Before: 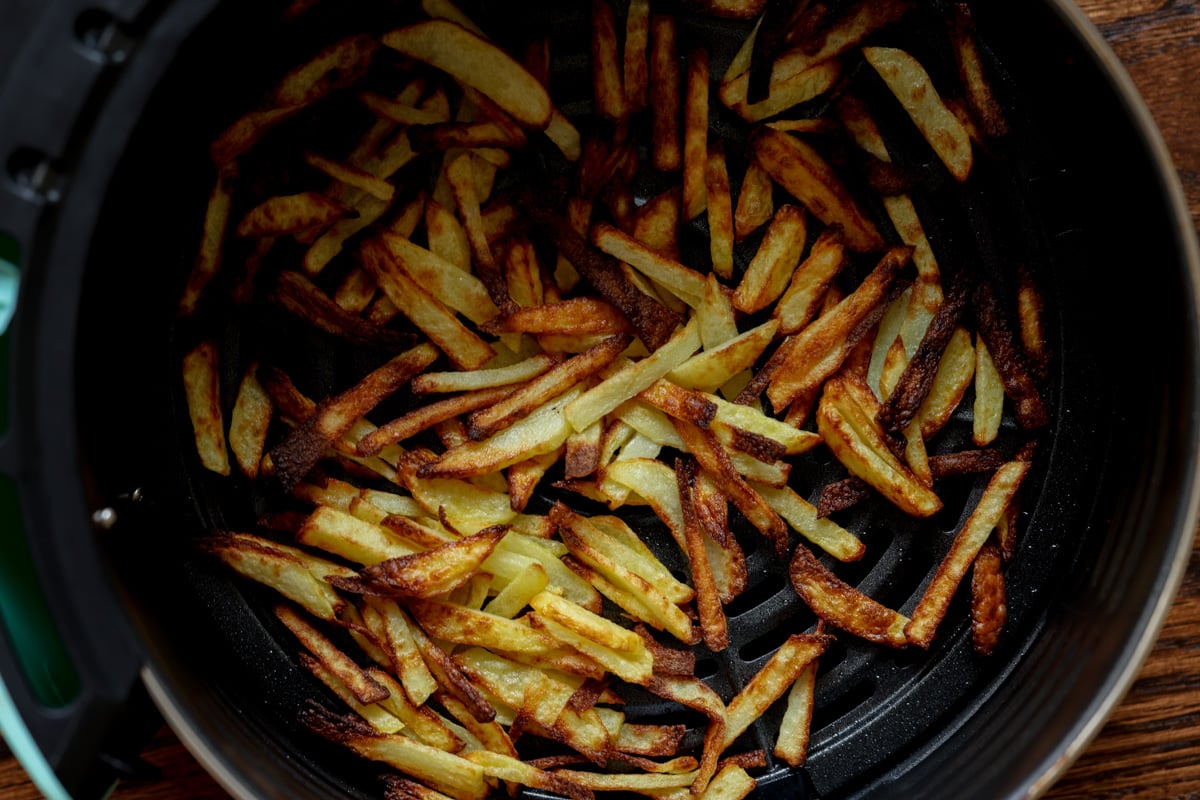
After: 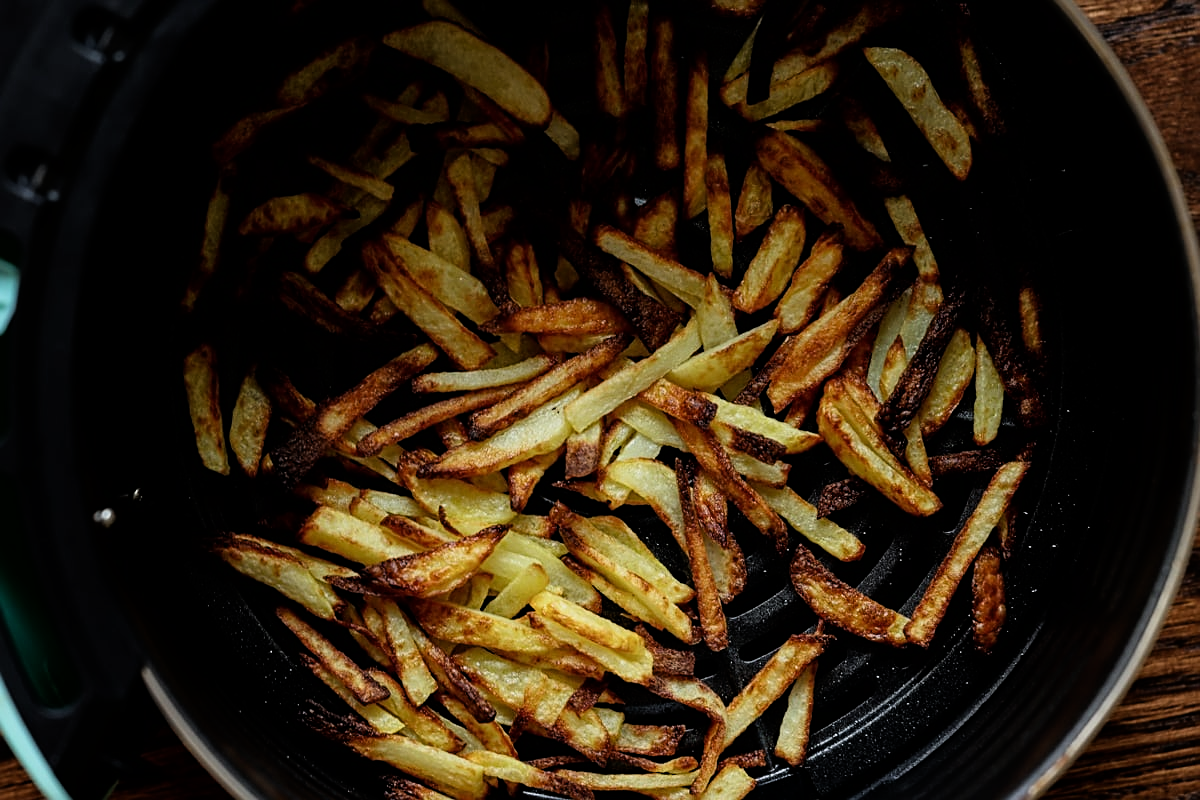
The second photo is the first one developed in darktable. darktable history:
filmic rgb: black relative exposure -8.07 EV, white relative exposure 3 EV, hardness 5.35, contrast 1.25
sharpen: on, module defaults
